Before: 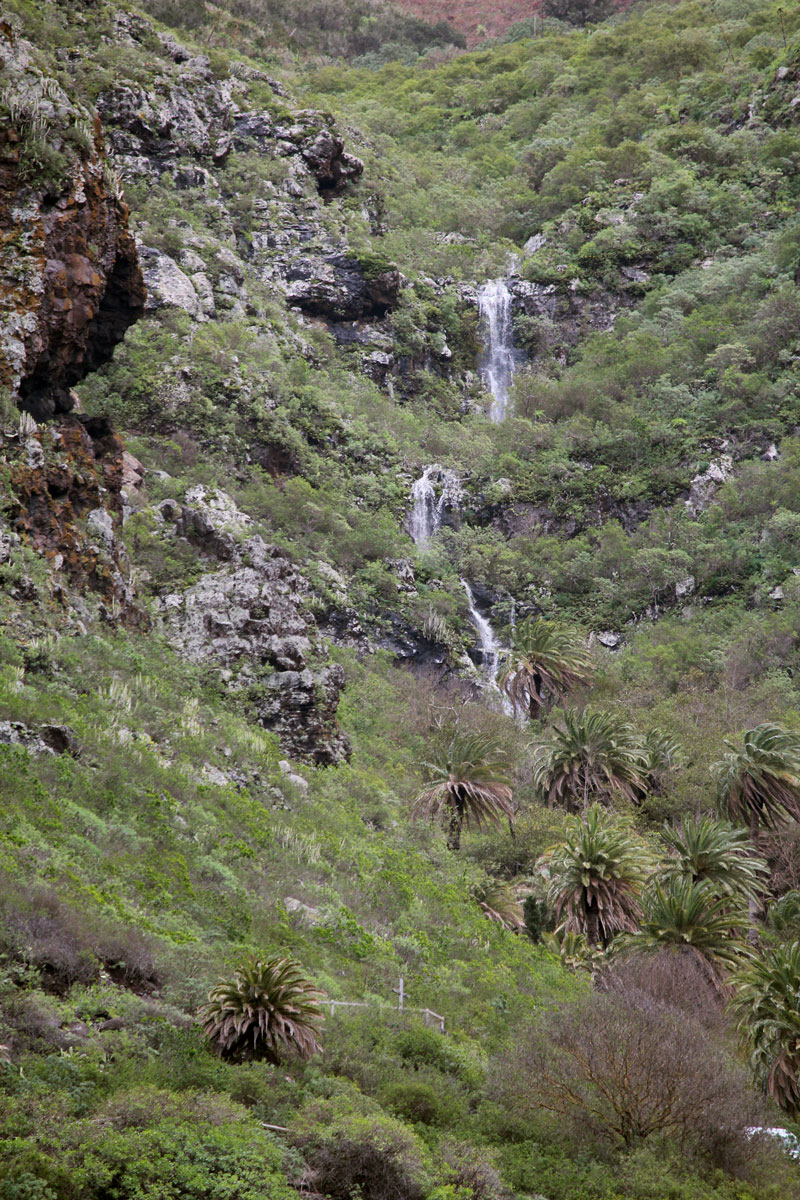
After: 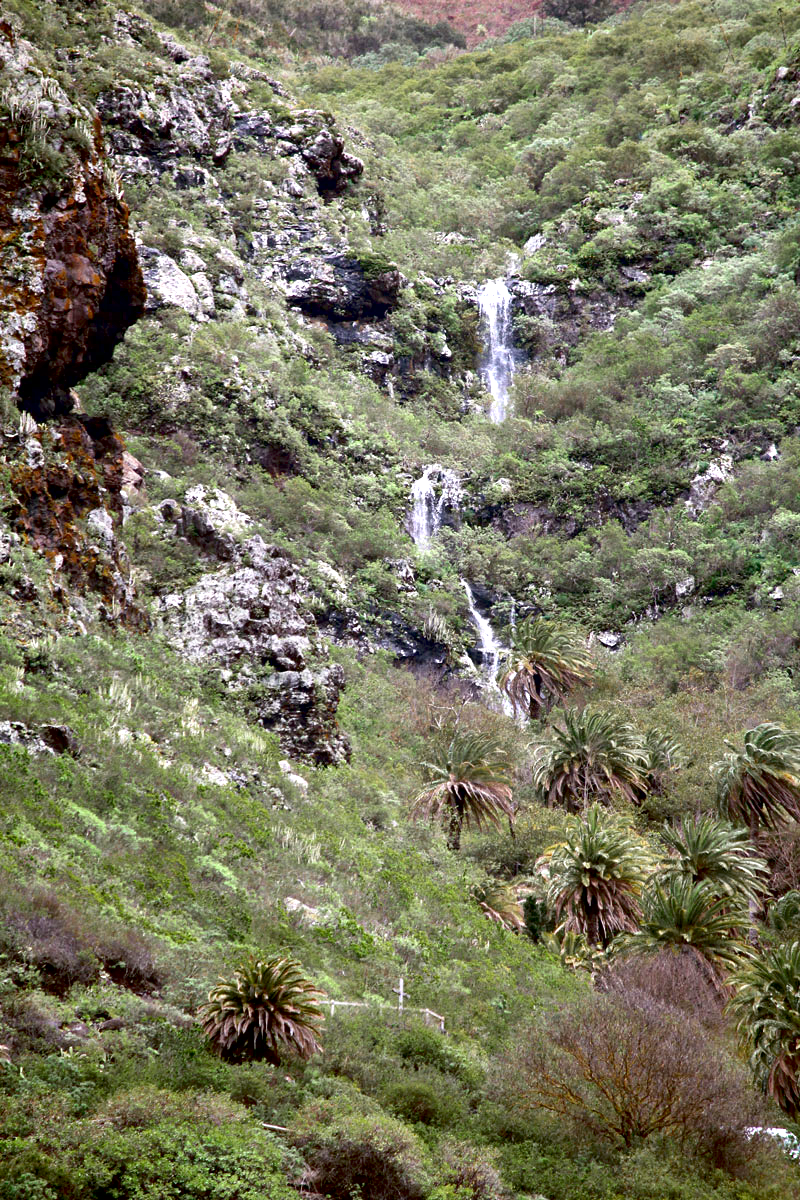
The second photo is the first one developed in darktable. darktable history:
contrast brightness saturation: contrast 0.069, brightness -0.131, saturation 0.057
color zones: curves: ch0 [(0.11, 0.396) (0.195, 0.36) (0.25, 0.5) (0.303, 0.412) (0.357, 0.544) (0.75, 0.5) (0.967, 0.328)]; ch1 [(0, 0.468) (0.112, 0.512) (0.202, 0.6) (0.25, 0.5) (0.307, 0.352) (0.357, 0.544) (0.75, 0.5) (0.963, 0.524)]
exposure: black level correction 0.01, exposure 1 EV, compensate highlight preservation false
